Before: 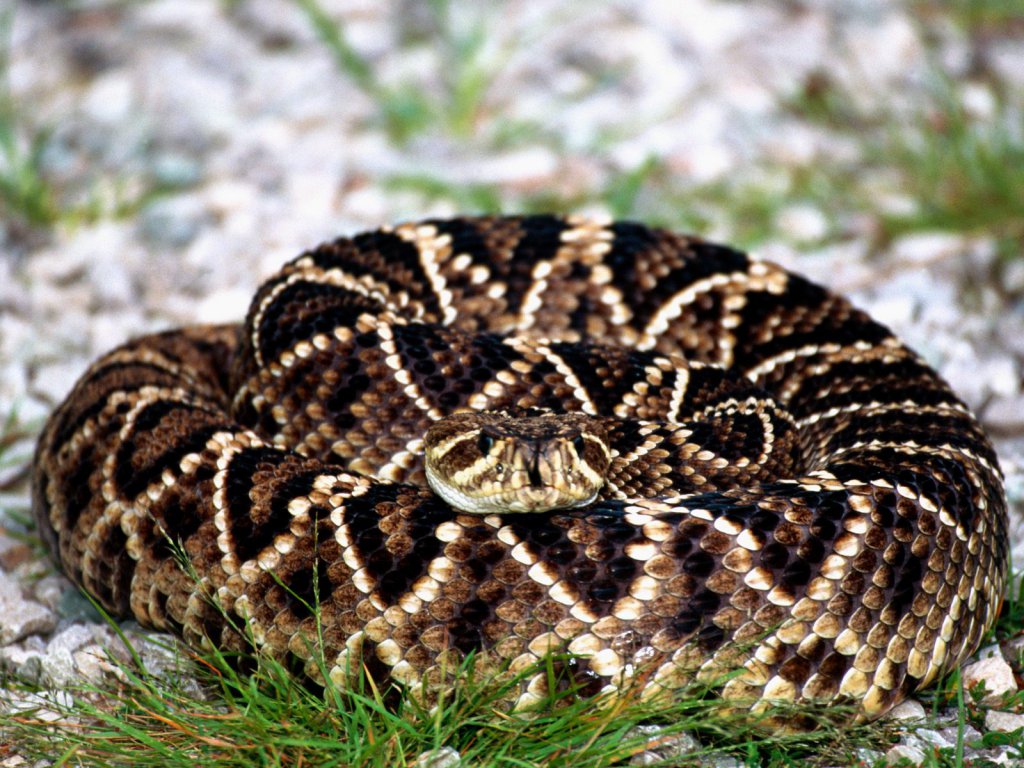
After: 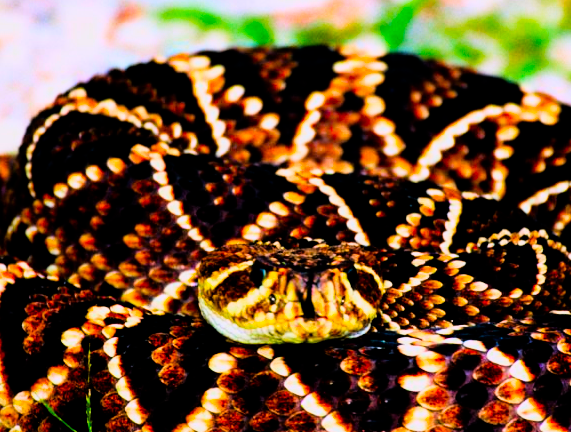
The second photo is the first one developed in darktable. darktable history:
filmic rgb: black relative exposure -5.04 EV, white relative exposure 3.99 EV, hardness 2.88, contrast 1.301, highlights saturation mix -30.88%
color balance rgb: shadows lift › chroma 0.776%, shadows lift › hue 111.48°, linear chroma grading › global chroma 9.872%, perceptual saturation grading › global saturation 25.641%
color correction: highlights a* 1.64, highlights b* -1.67, saturation 2.45
crop and rotate: left 22.184%, top 22.051%, right 21.958%, bottom 21.652%
tone curve: curves: ch0 [(0, 0) (0.051, 0.03) (0.096, 0.071) (0.243, 0.246) (0.461, 0.515) (0.605, 0.692) (0.761, 0.85) (0.881, 0.933) (1, 0.984)]; ch1 [(0, 0) (0.1, 0.038) (0.318, 0.243) (0.431, 0.384) (0.488, 0.475) (0.499, 0.499) (0.534, 0.546) (0.567, 0.592) (0.601, 0.632) (0.734, 0.809) (1, 1)]; ch2 [(0, 0) (0.297, 0.257) (0.414, 0.379) (0.453, 0.45) (0.479, 0.483) (0.504, 0.499) (0.52, 0.519) (0.541, 0.554) (0.614, 0.652) (0.817, 0.874) (1, 1)], color space Lab, linked channels, preserve colors none
